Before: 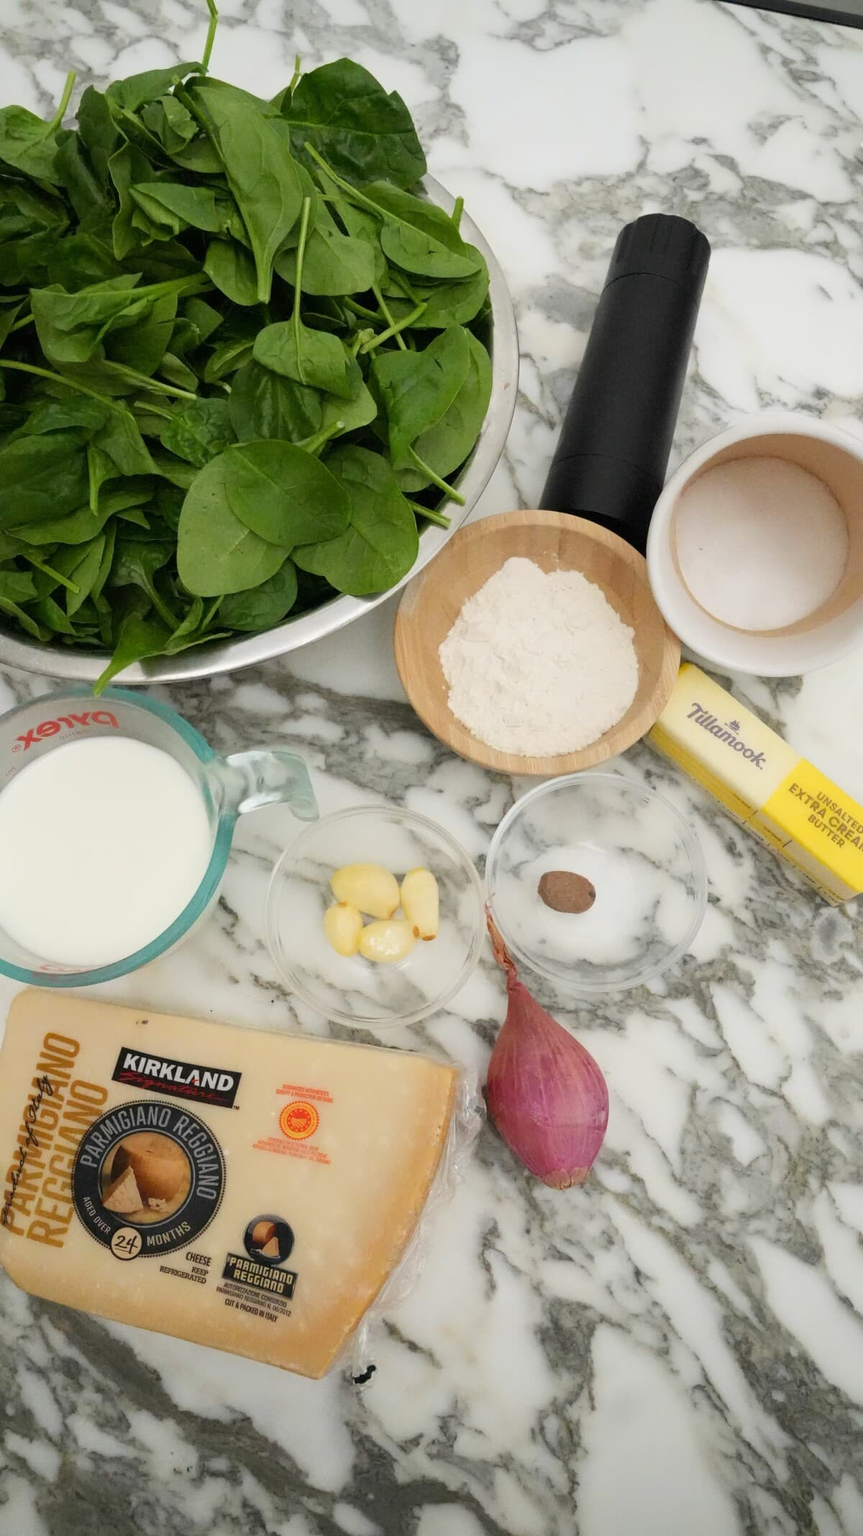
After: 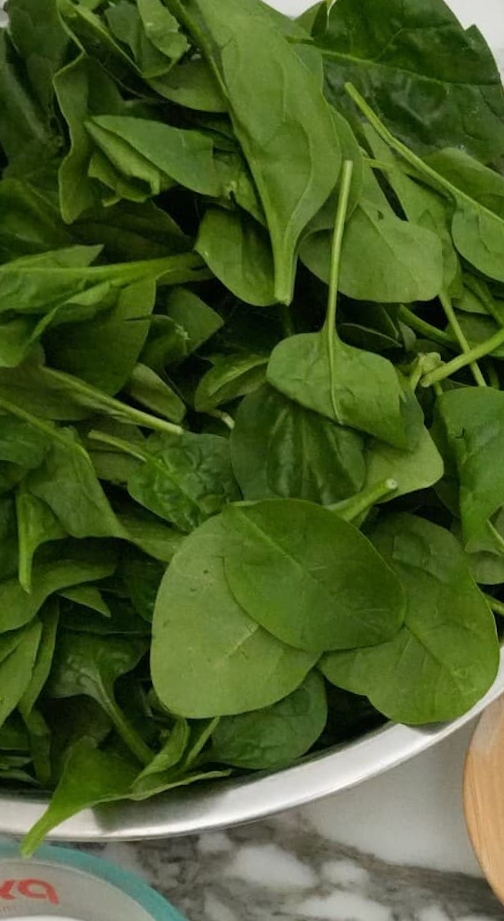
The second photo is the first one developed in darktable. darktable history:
rotate and perspective: rotation 0.679°, lens shift (horizontal) 0.136, crop left 0.009, crop right 0.991, crop top 0.078, crop bottom 0.95
crop and rotate: left 10.817%, top 0.062%, right 47.194%, bottom 53.626%
